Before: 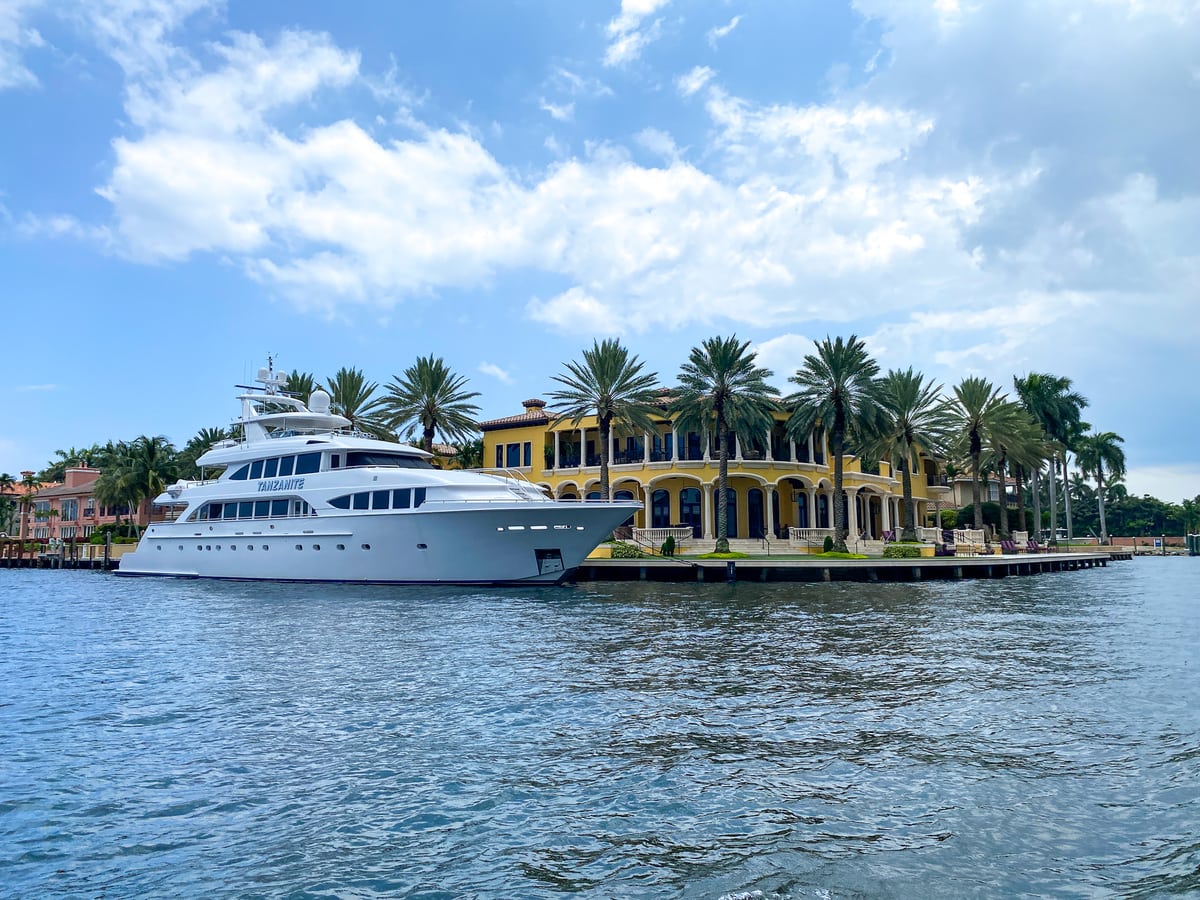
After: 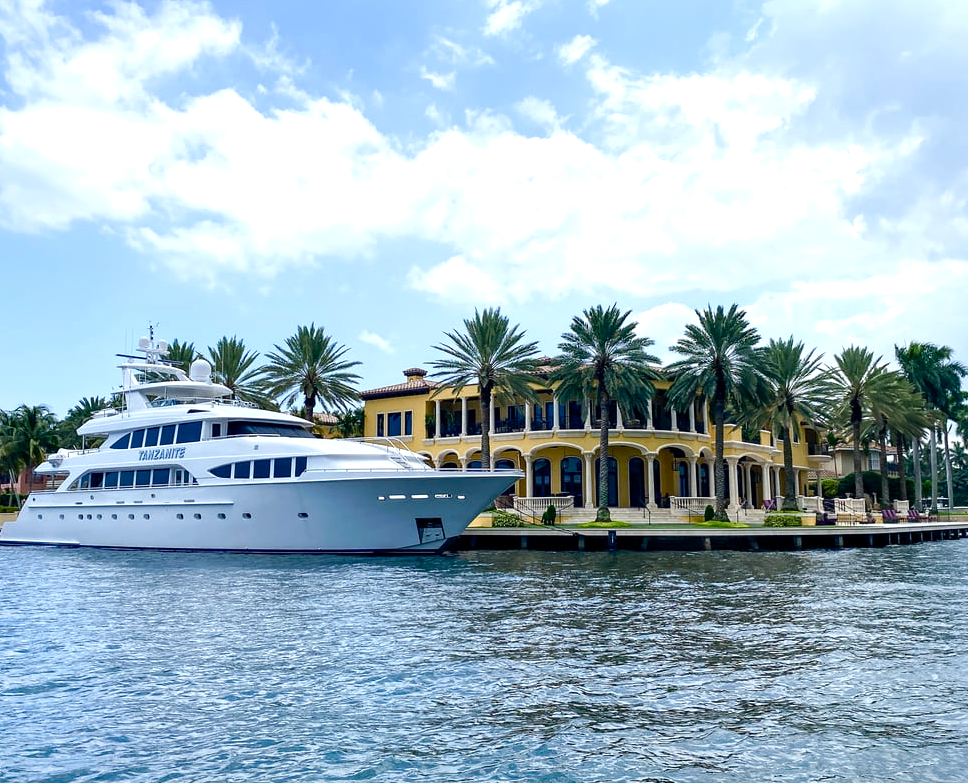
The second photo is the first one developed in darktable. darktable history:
color balance rgb: perceptual saturation grading › global saturation 20%, perceptual saturation grading › highlights -50.47%, perceptual saturation grading › shadows 30.852%
crop: left 9.984%, top 3.538%, right 9.311%, bottom 9.461%
tone equalizer: -8 EV -0.453 EV, -7 EV -0.406 EV, -6 EV -0.303 EV, -5 EV -0.183 EV, -3 EV 0.253 EV, -2 EV 0.337 EV, -1 EV 0.41 EV, +0 EV 0.416 EV, mask exposure compensation -0.493 EV
